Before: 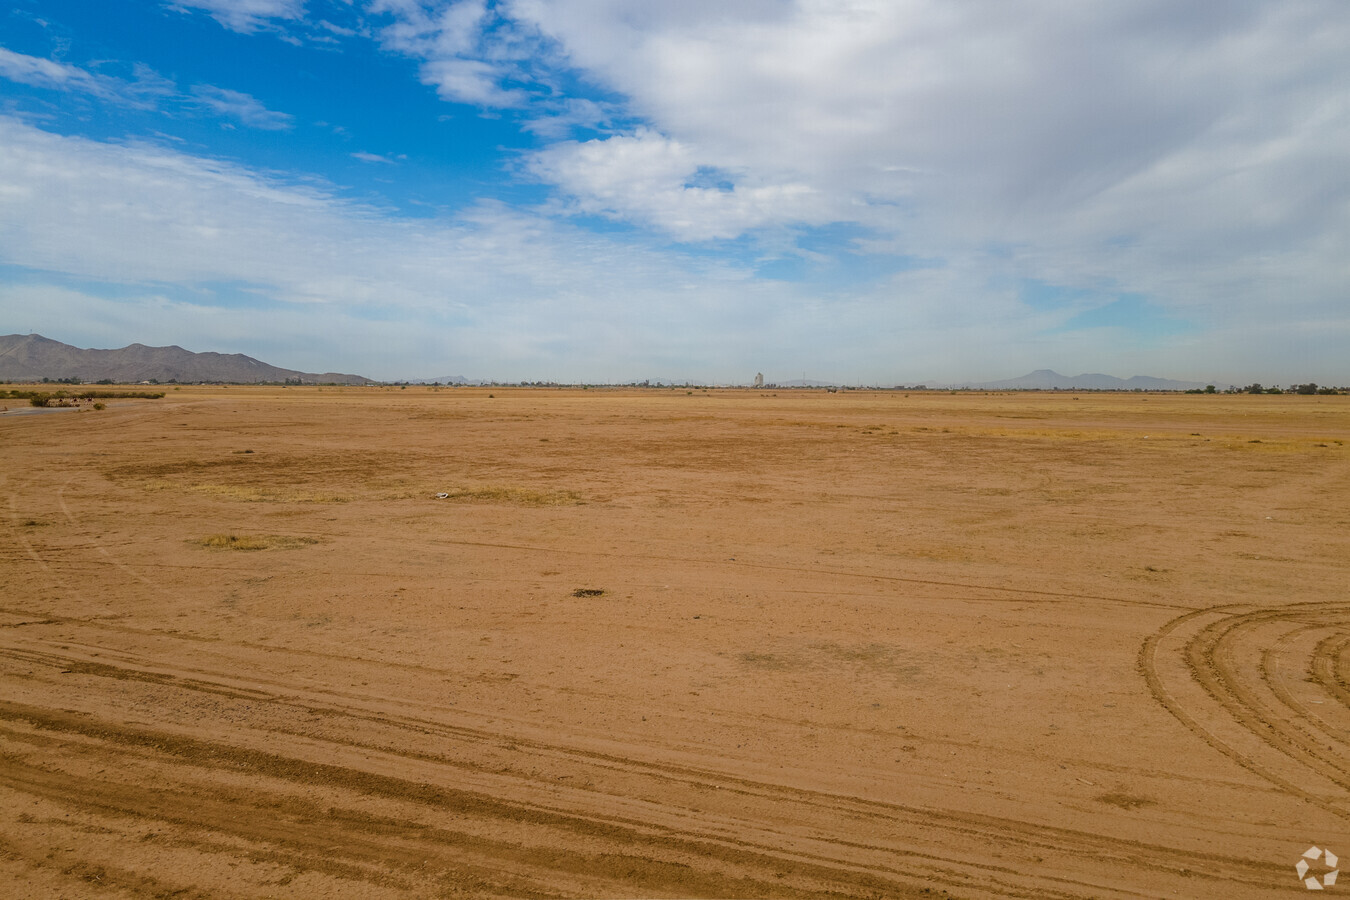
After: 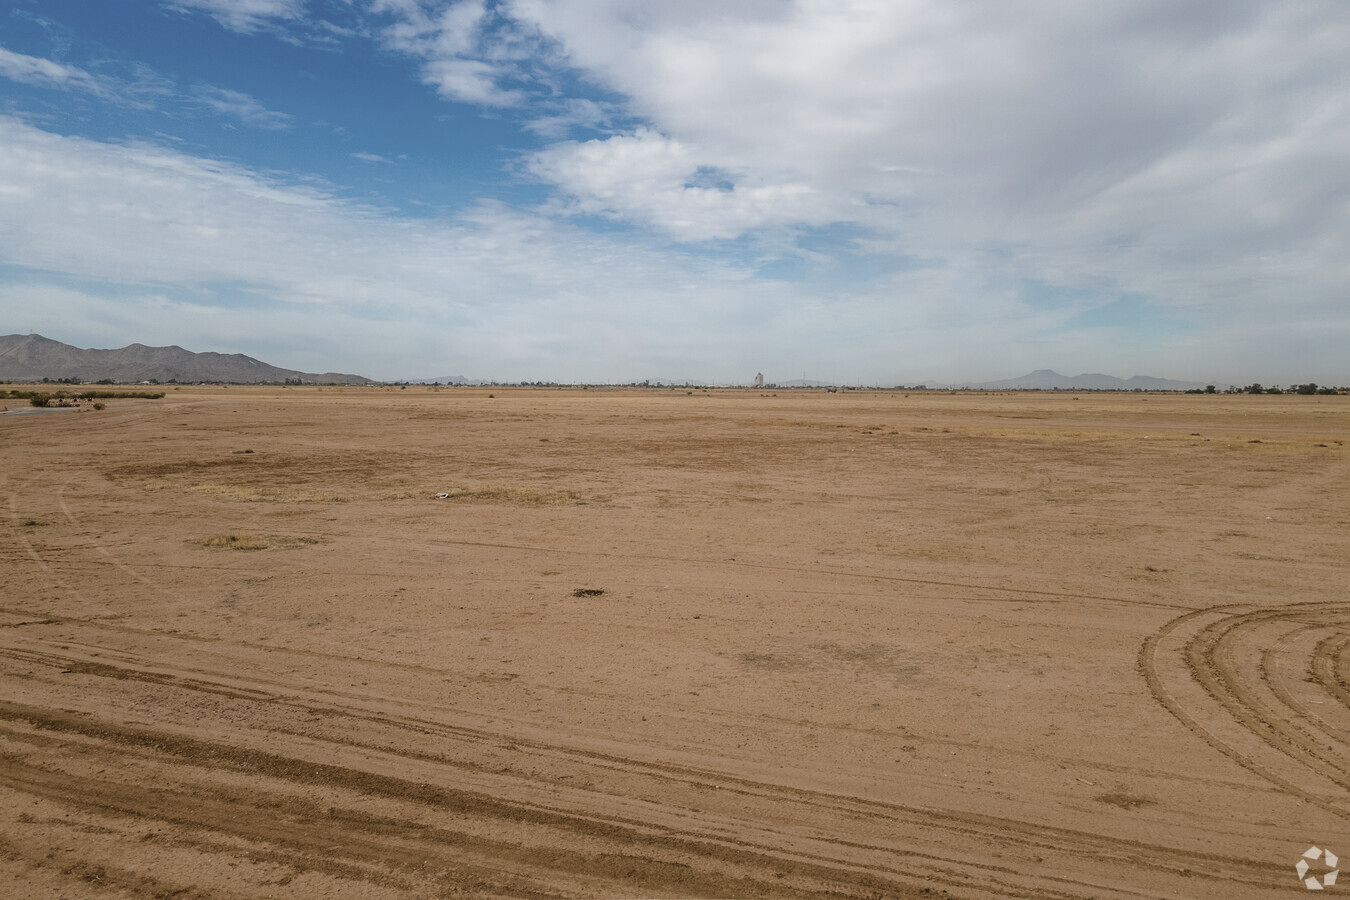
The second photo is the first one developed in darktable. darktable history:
filmic rgb: black relative exposure -16 EV, white relative exposure 2.93 EV, hardness 10.04, color science v6 (2022)
contrast brightness saturation: contrast 0.1, saturation -0.36
